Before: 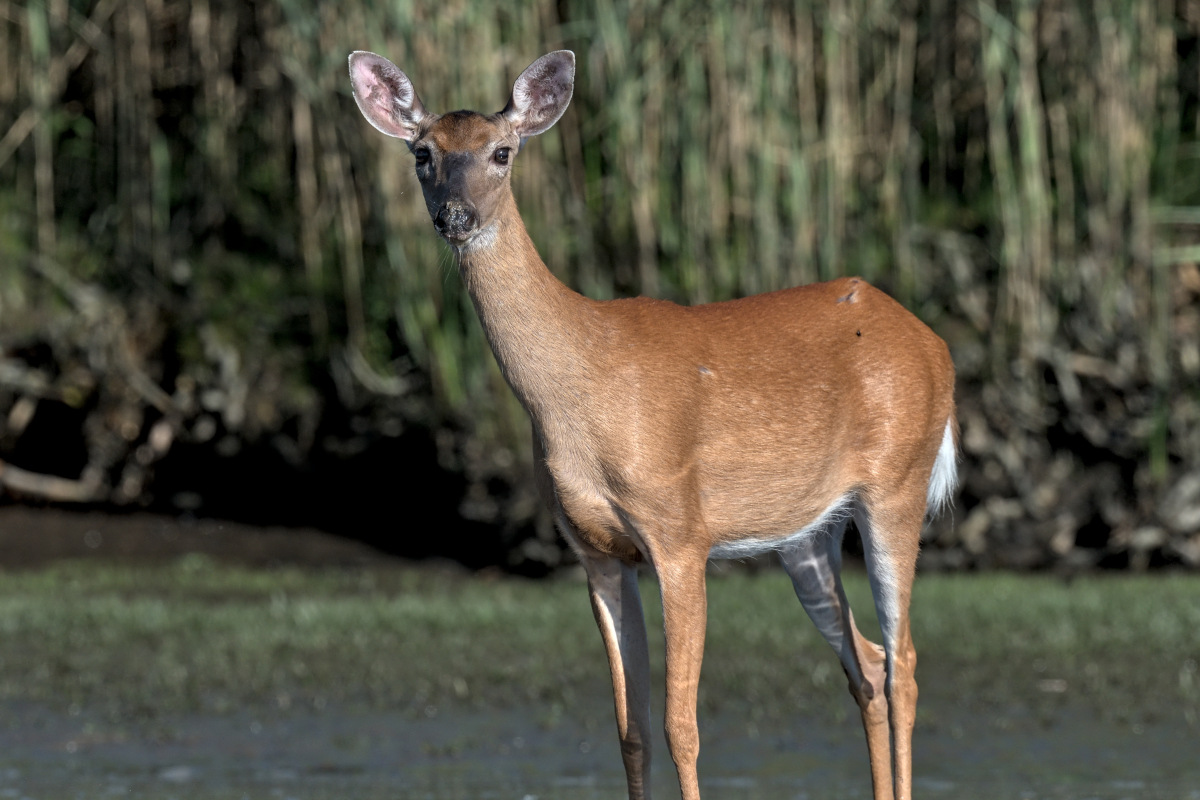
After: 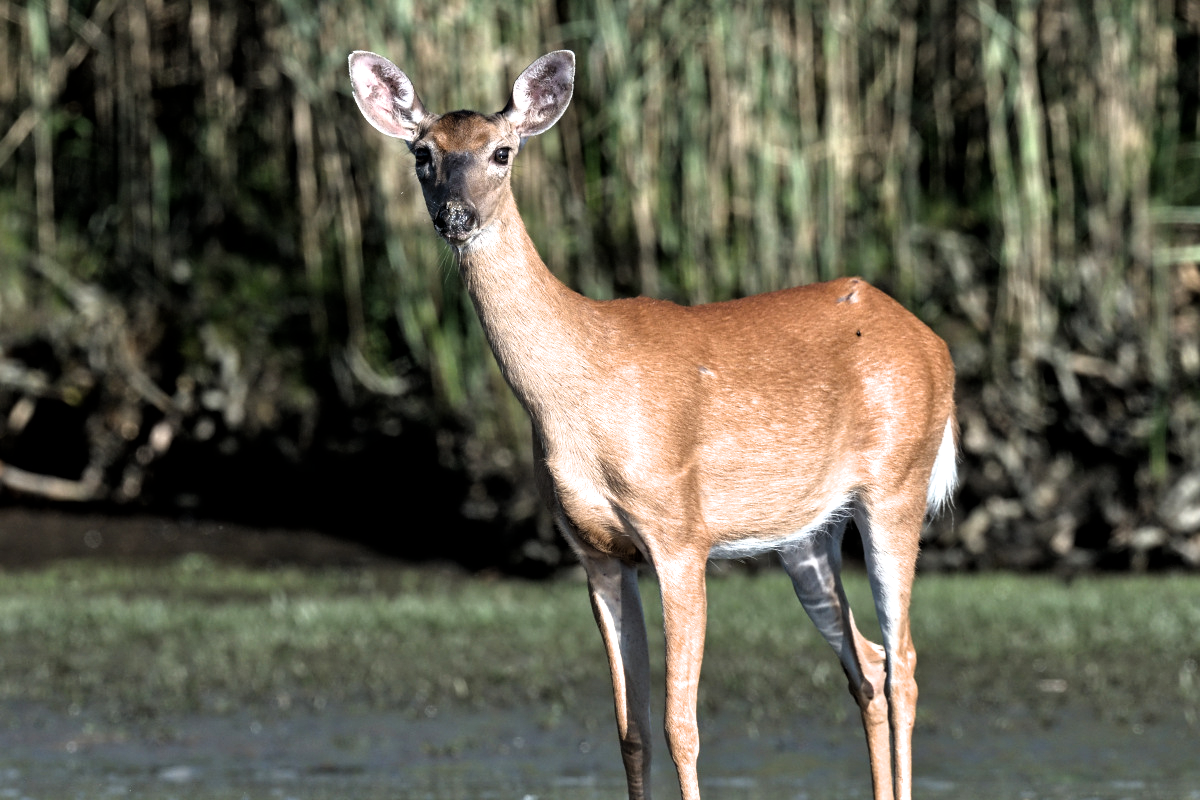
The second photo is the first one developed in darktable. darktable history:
exposure: exposure 0.566 EV, compensate highlight preservation false
filmic rgb: white relative exposure 2.2 EV, hardness 6.97
